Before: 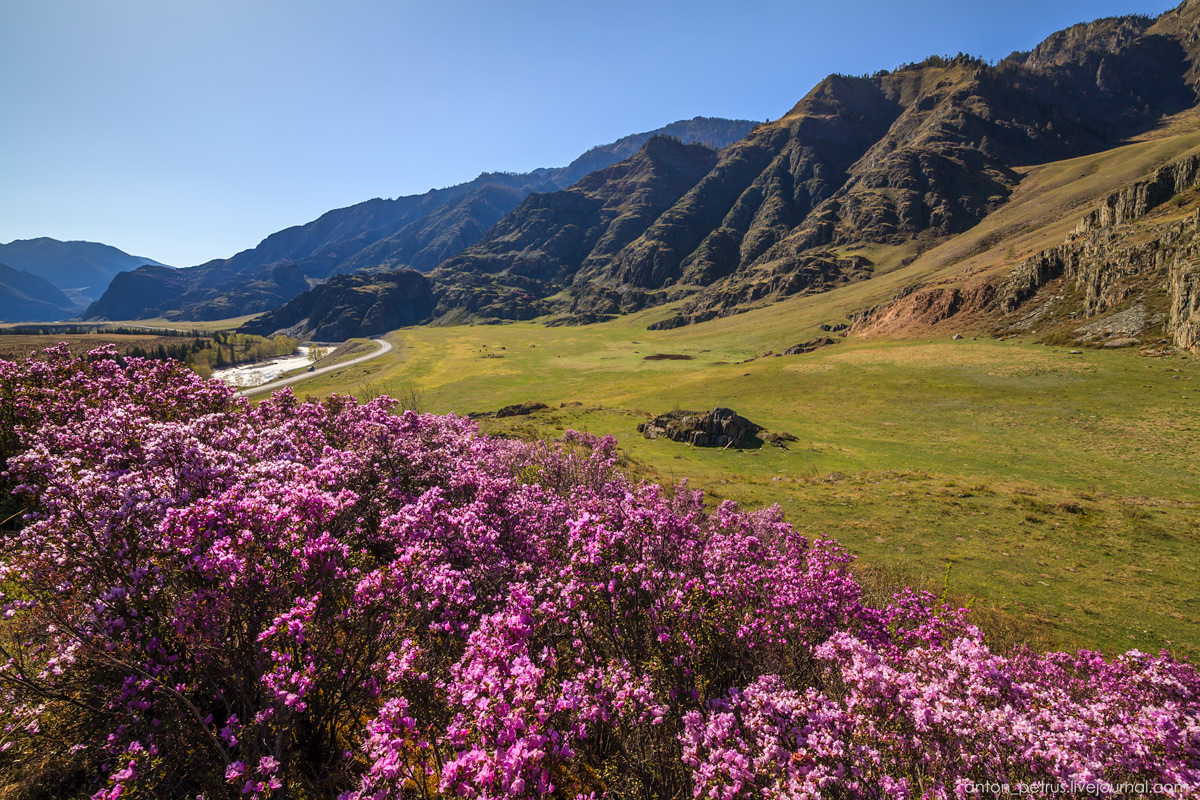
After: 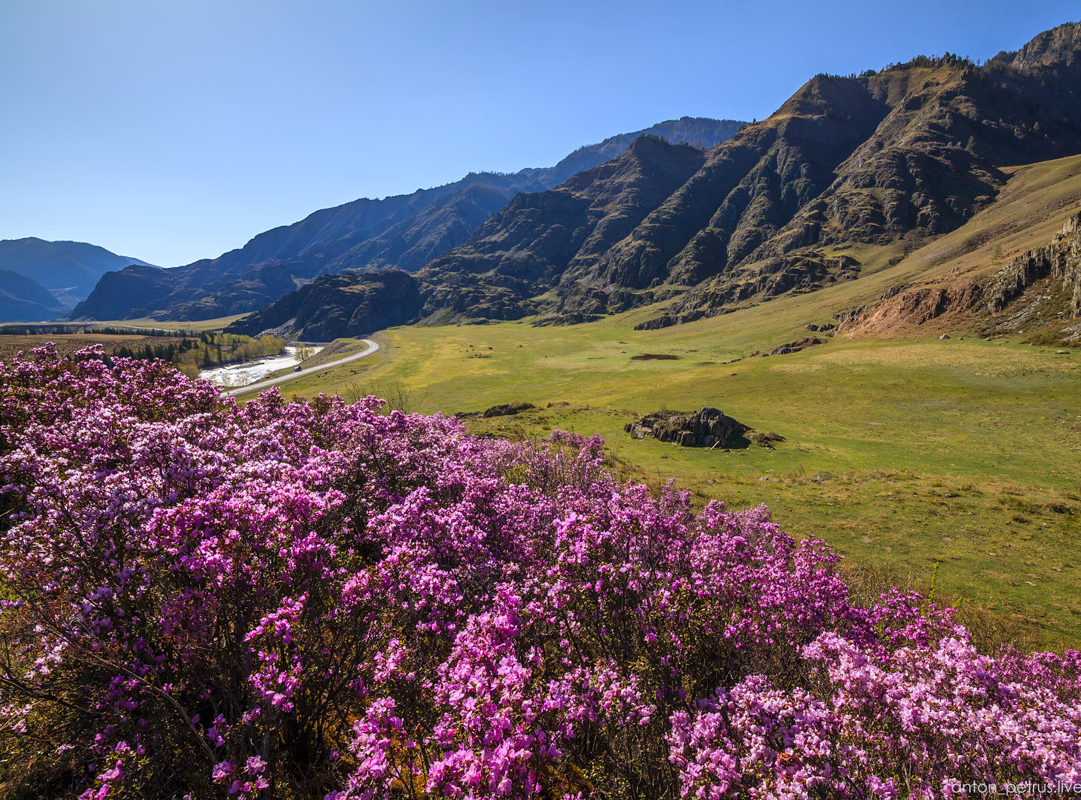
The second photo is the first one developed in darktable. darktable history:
crop and rotate: left 1.088%, right 8.807%
white balance: red 0.974, blue 1.044
